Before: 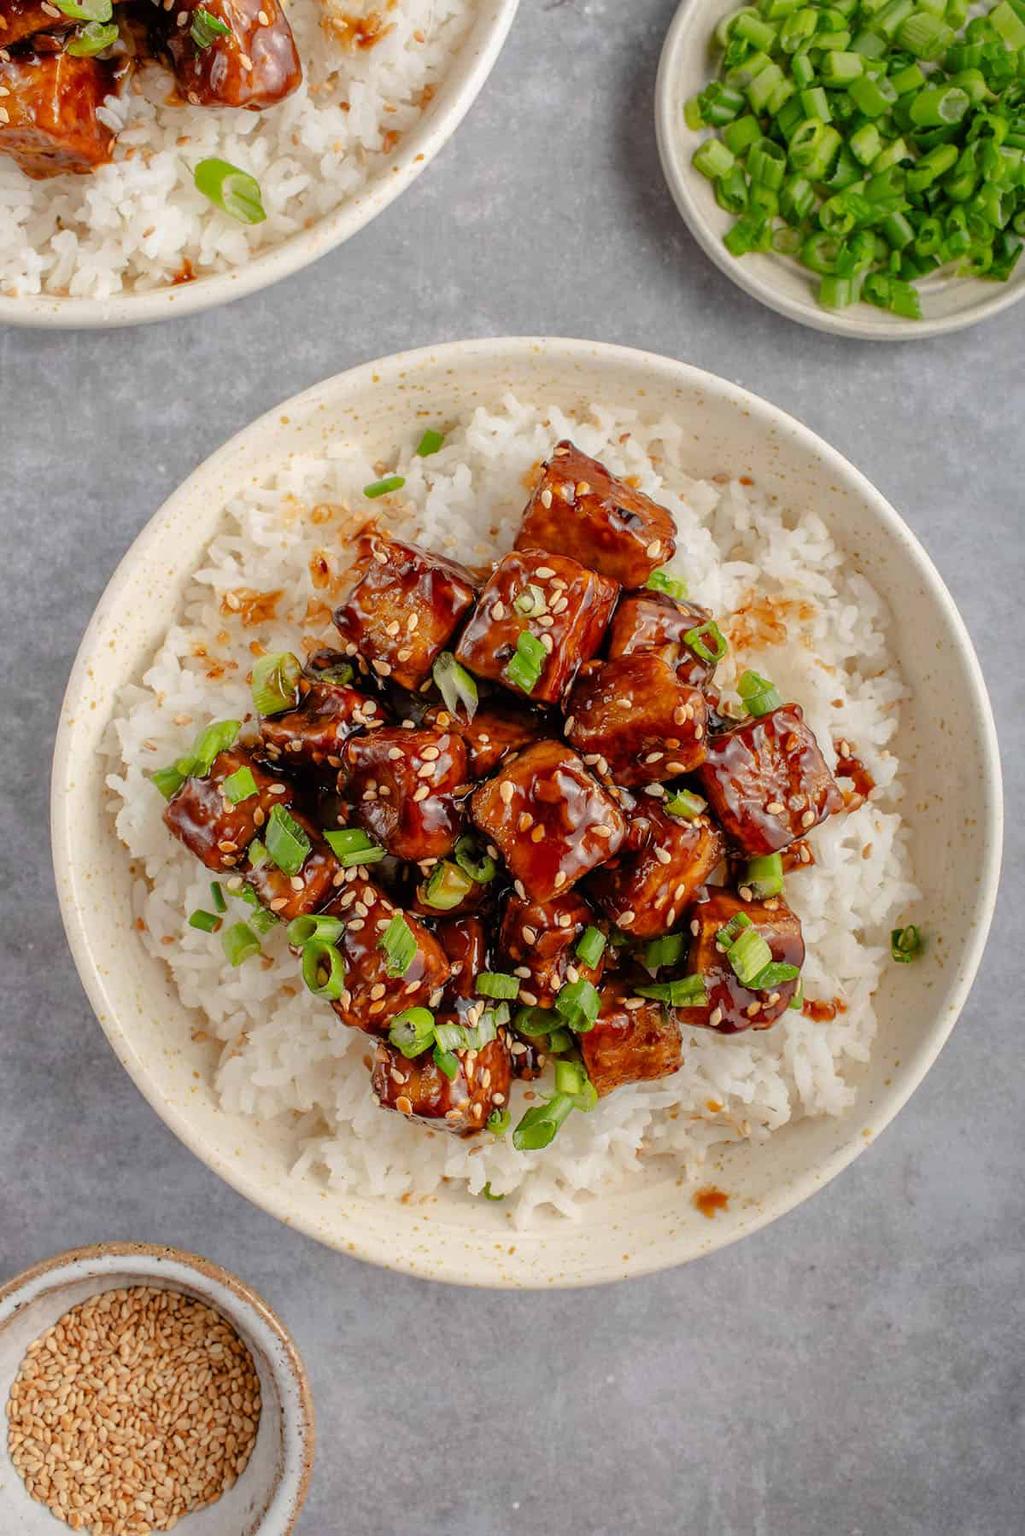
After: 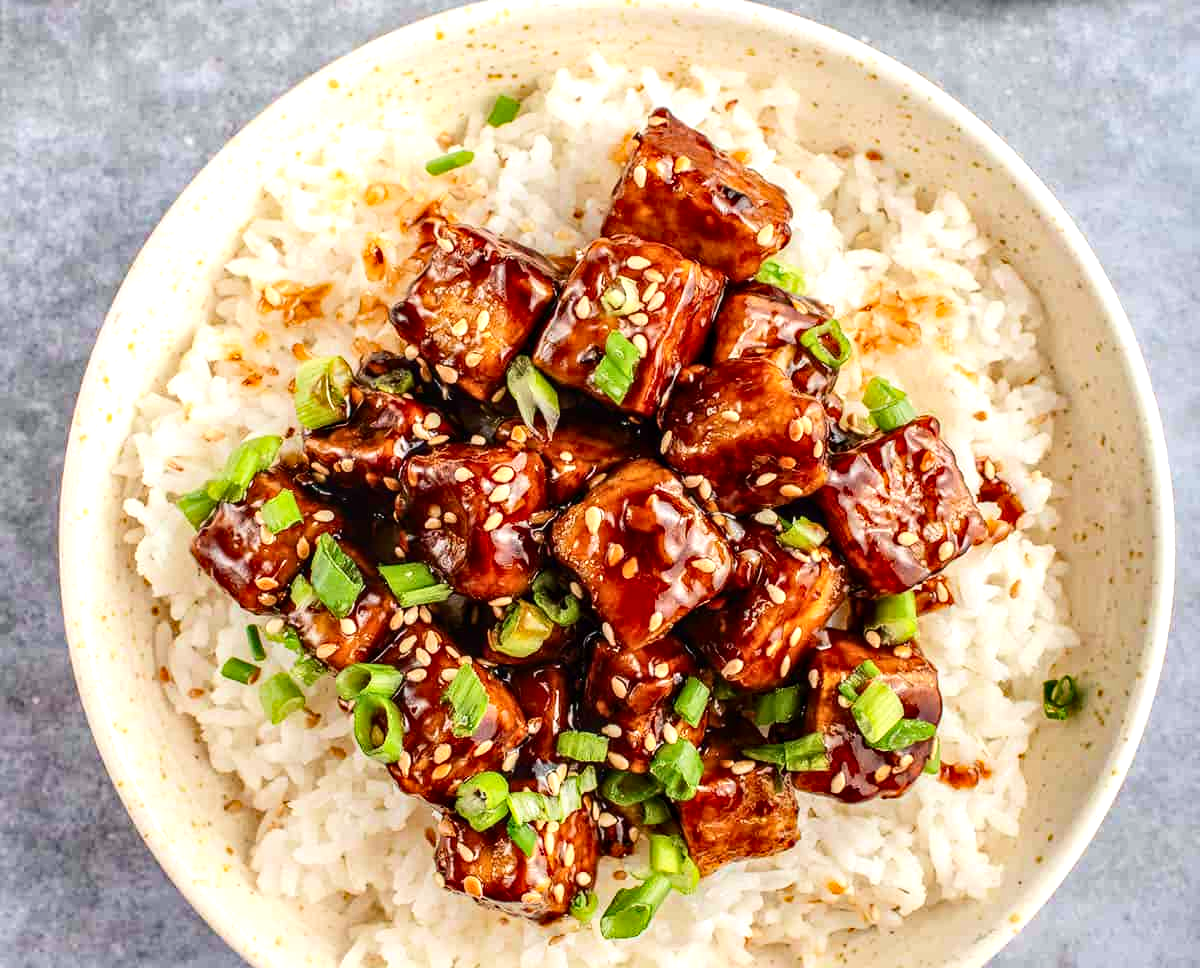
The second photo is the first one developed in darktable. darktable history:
local contrast: on, module defaults
crop and rotate: top 22.723%, bottom 23.444%
exposure: black level correction 0, exposure 0.699 EV, compensate highlight preservation false
velvia: on, module defaults
contrast brightness saturation: contrast 0.221
haze removal: strength 0.298, distance 0.255, compatibility mode true, adaptive false
